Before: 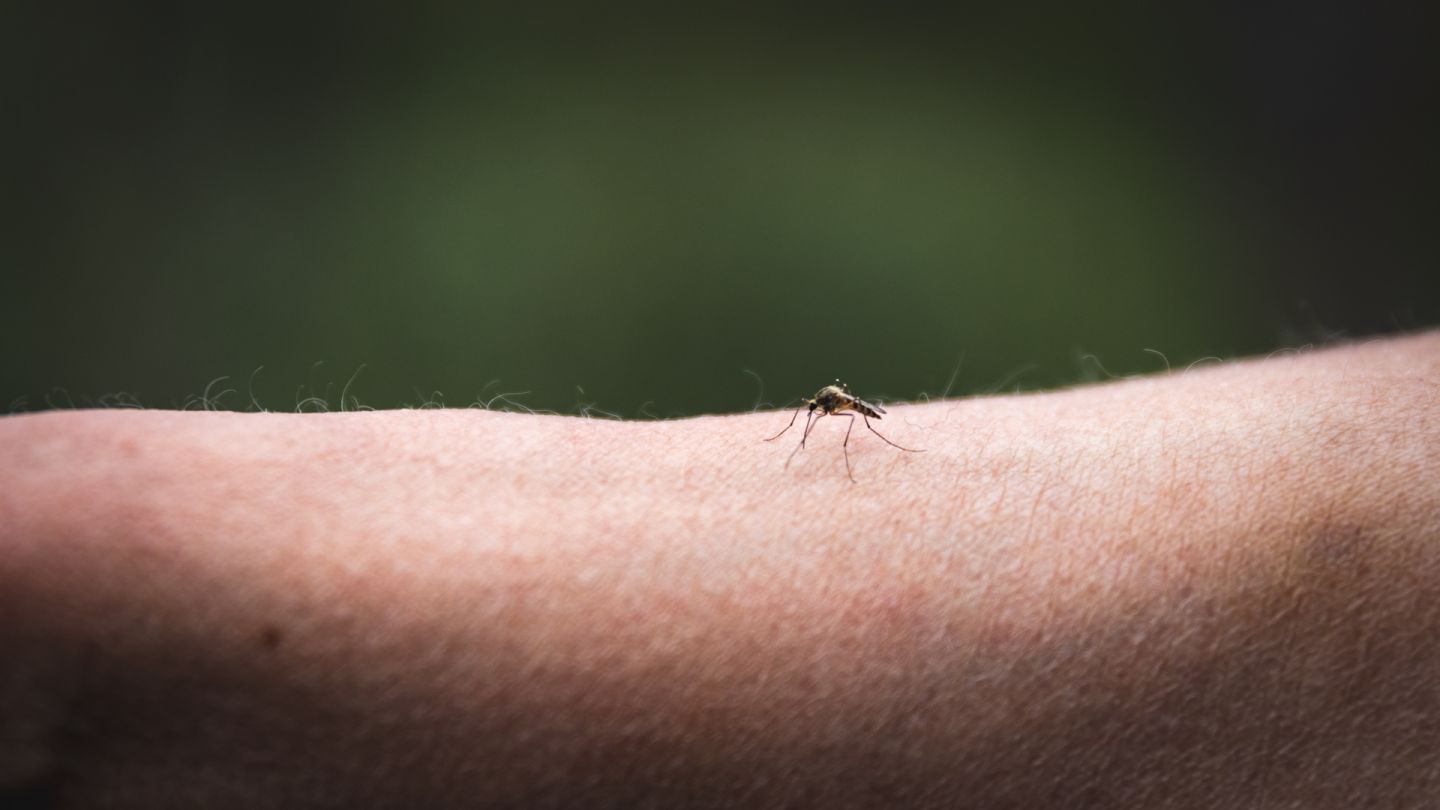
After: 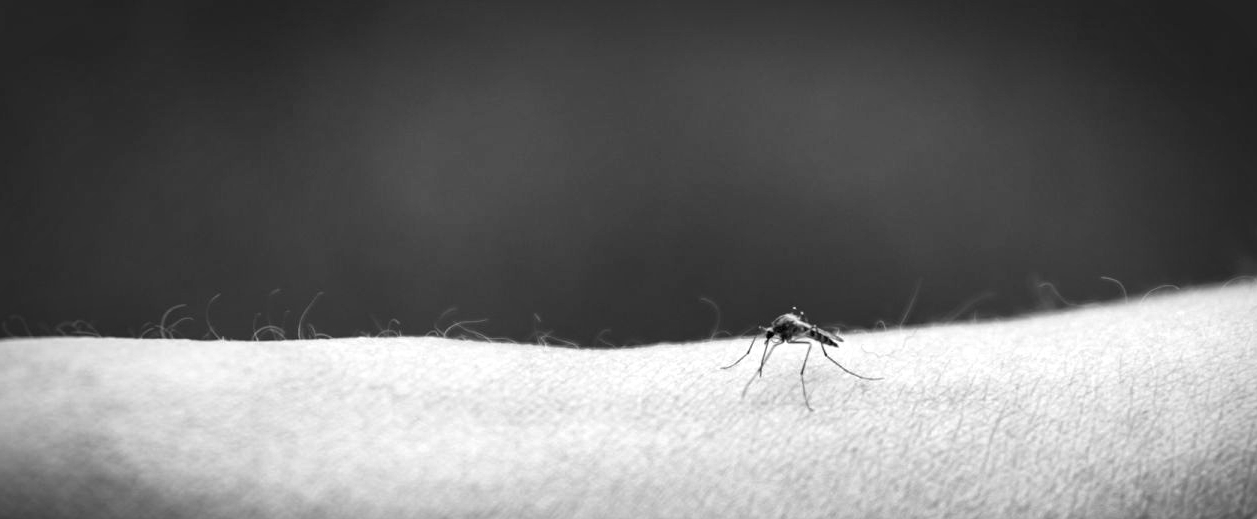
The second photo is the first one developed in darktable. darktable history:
local contrast: mode bilateral grid, contrast 50, coarseness 49, detail 150%, midtone range 0.2
crop: left 2.998%, top 8.964%, right 9.676%, bottom 26.864%
color zones: curves: ch0 [(0.004, 0.588) (0.116, 0.636) (0.259, 0.476) (0.423, 0.464) (0.75, 0.5)]; ch1 [(0, 0) (0.143, 0) (0.286, 0) (0.429, 0) (0.571, 0) (0.714, 0) (0.857, 0)]
